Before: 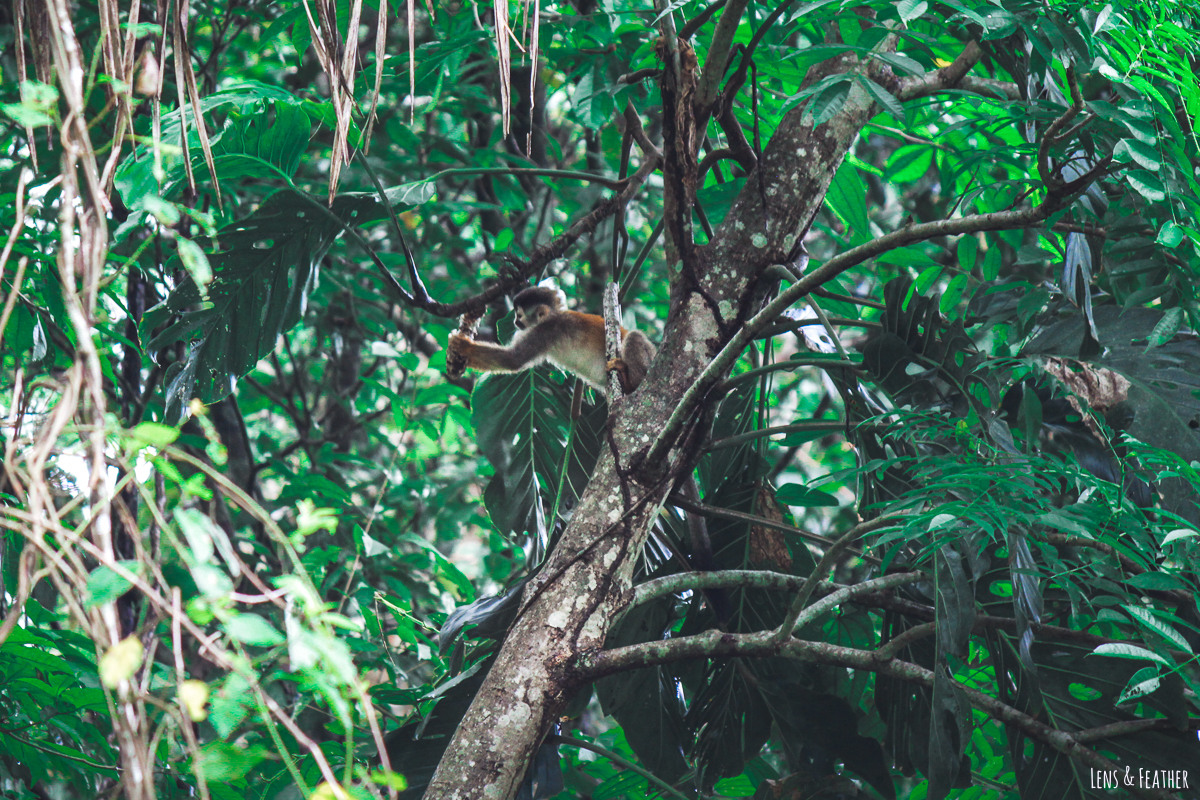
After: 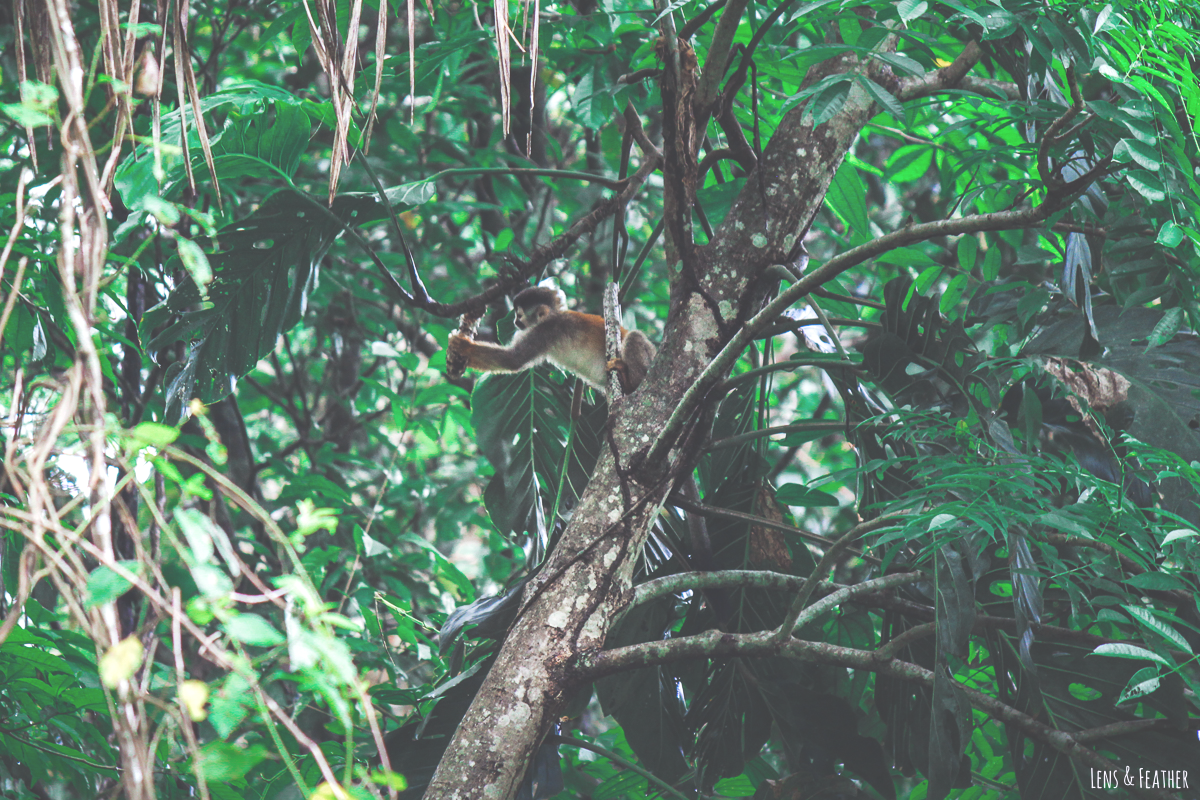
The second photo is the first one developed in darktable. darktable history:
exposure: black level correction -0.041, exposure 0.065 EV, compensate exposure bias true, compensate highlight preservation false
